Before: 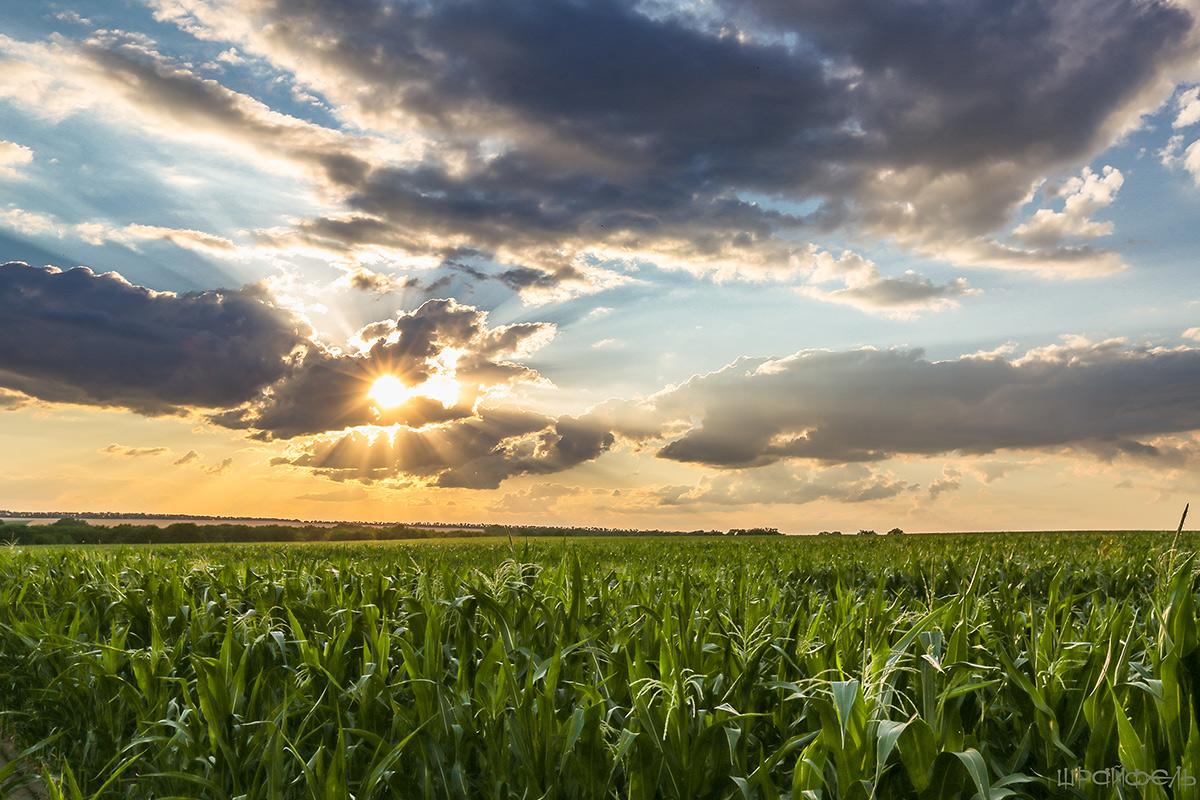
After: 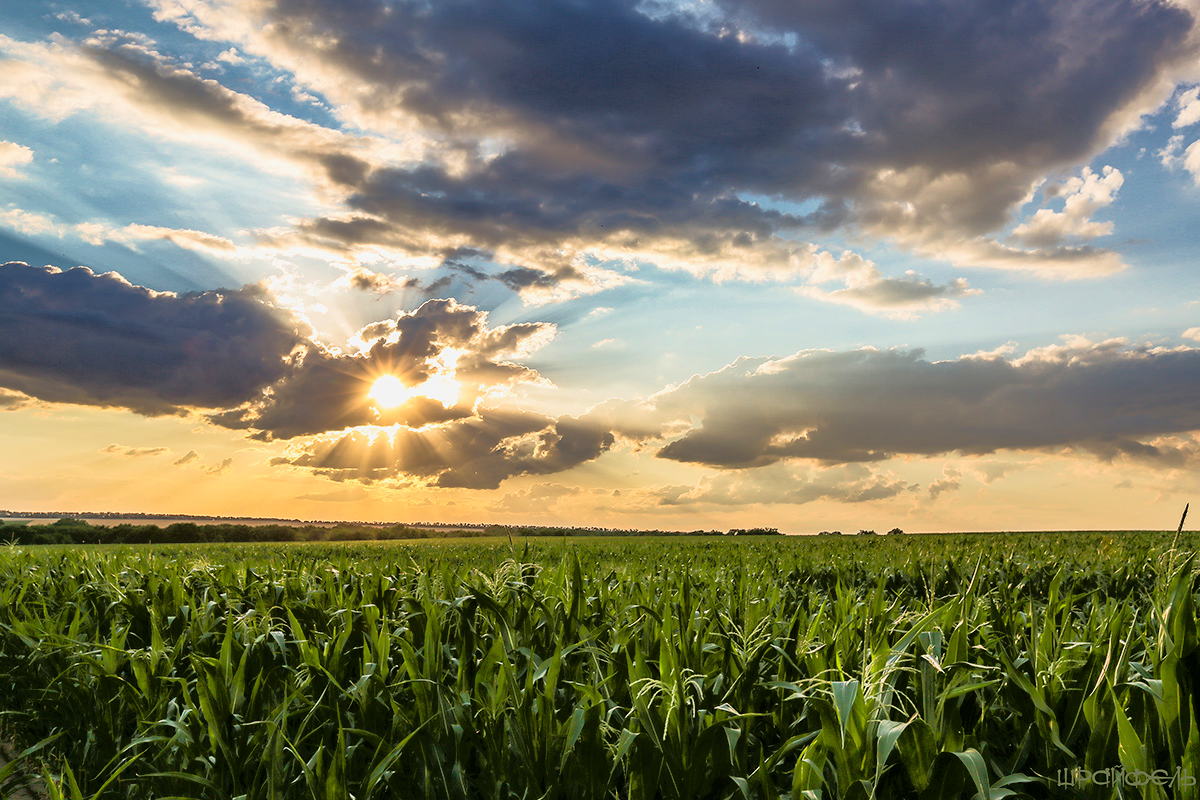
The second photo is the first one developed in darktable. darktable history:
tone equalizer: -8 EV -1.87 EV, -7 EV -1.16 EV, -6 EV -1.6 EV, edges refinement/feathering 500, mask exposure compensation -1.57 EV, preserve details no
velvia: on, module defaults
